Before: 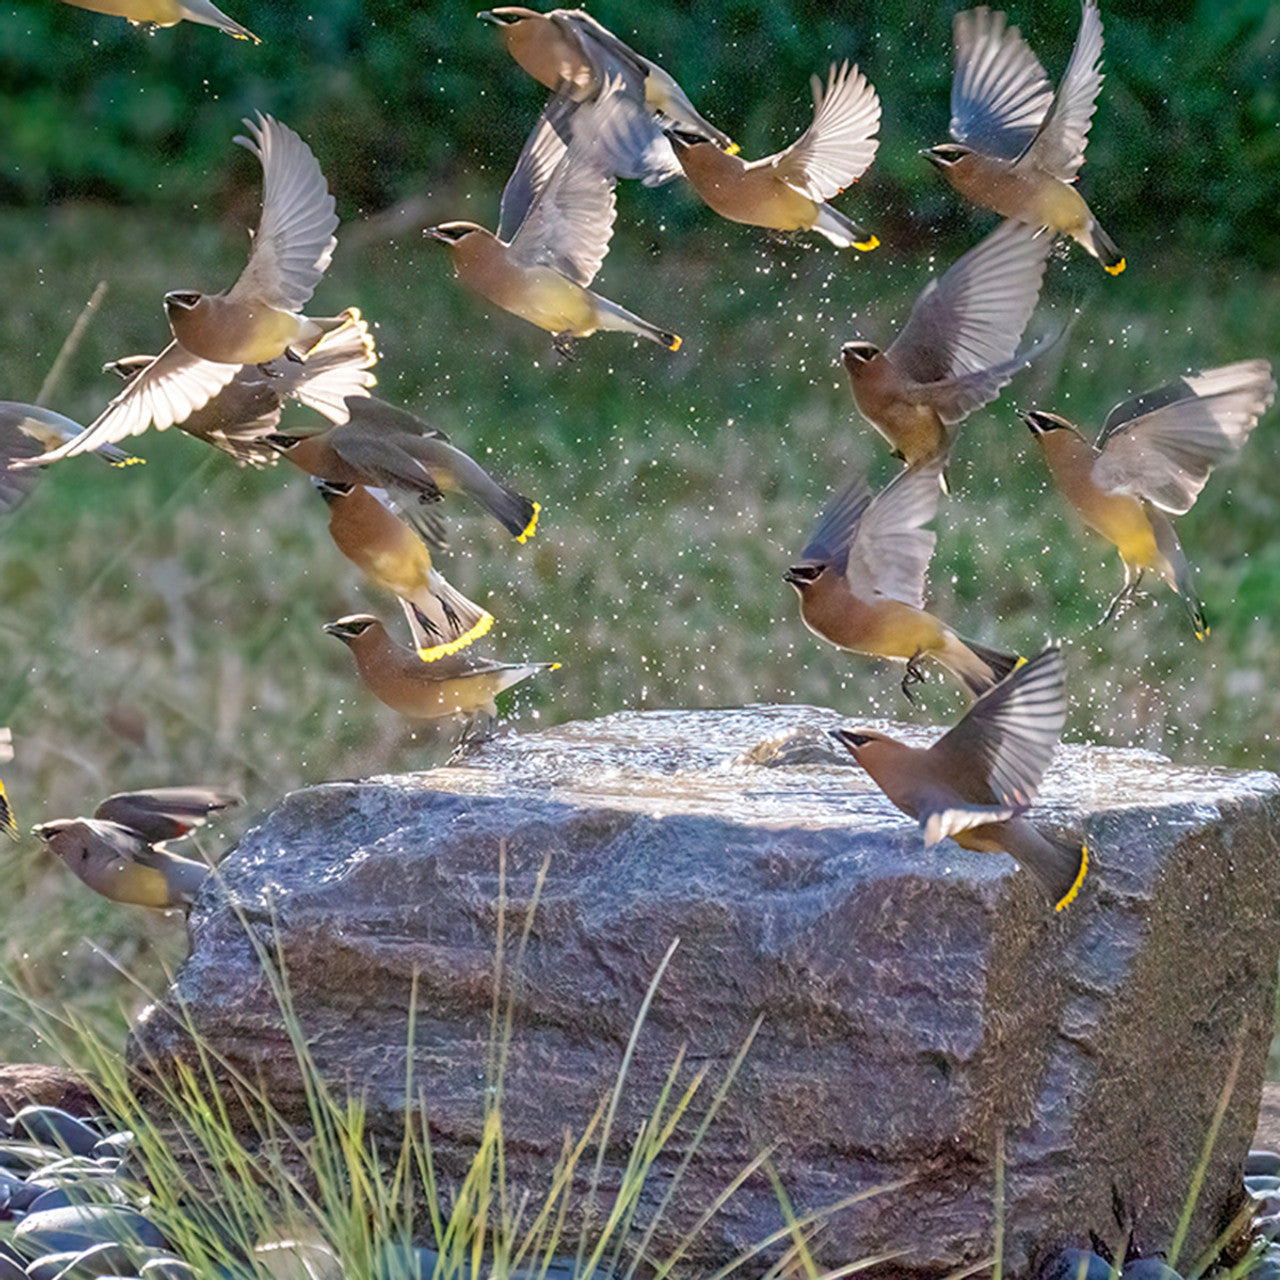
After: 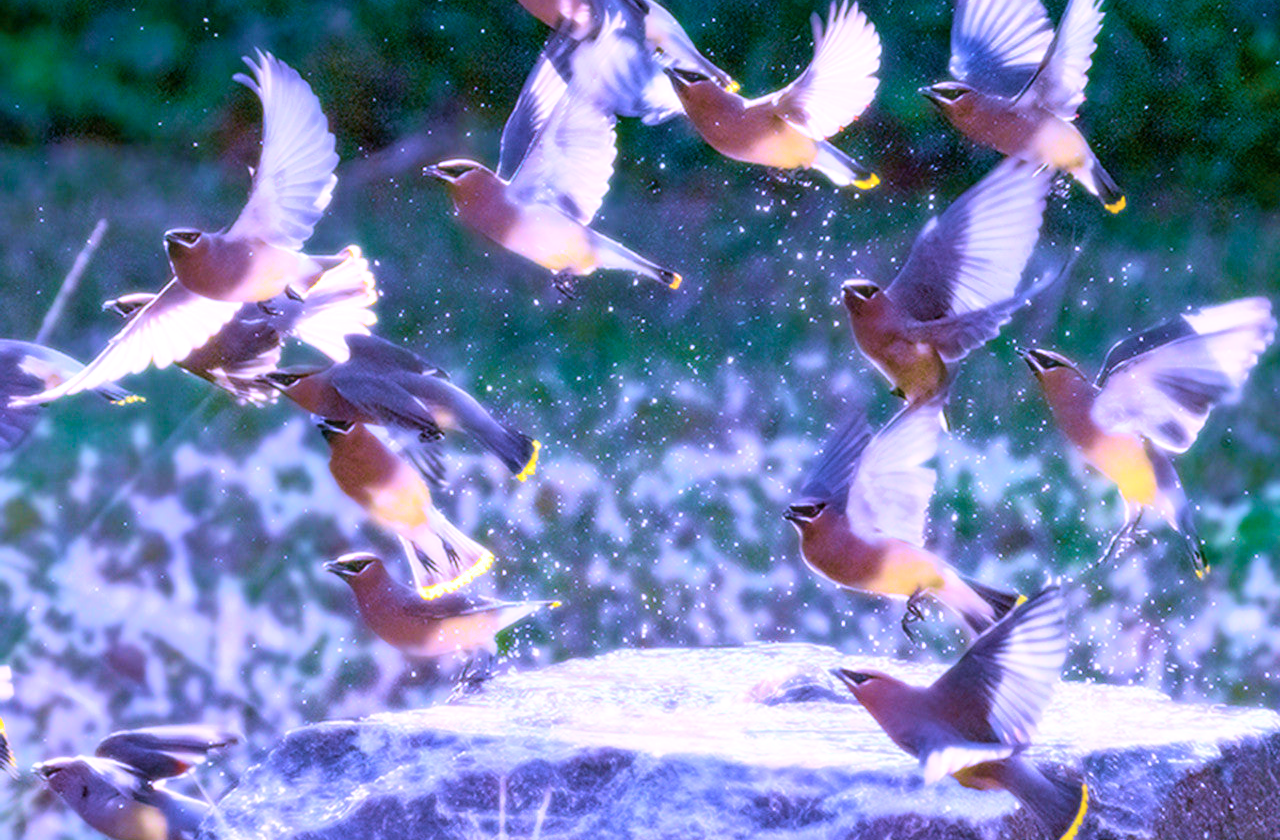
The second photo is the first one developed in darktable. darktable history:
bloom: size 0%, threshold 54.82%, strength 8.31%
exposure: compensate highlight preservation false
white balance: red 0.98, blue 1.61
velvia: strength 75%
crop and rotate: top 4.848%, bottom 29.503%
